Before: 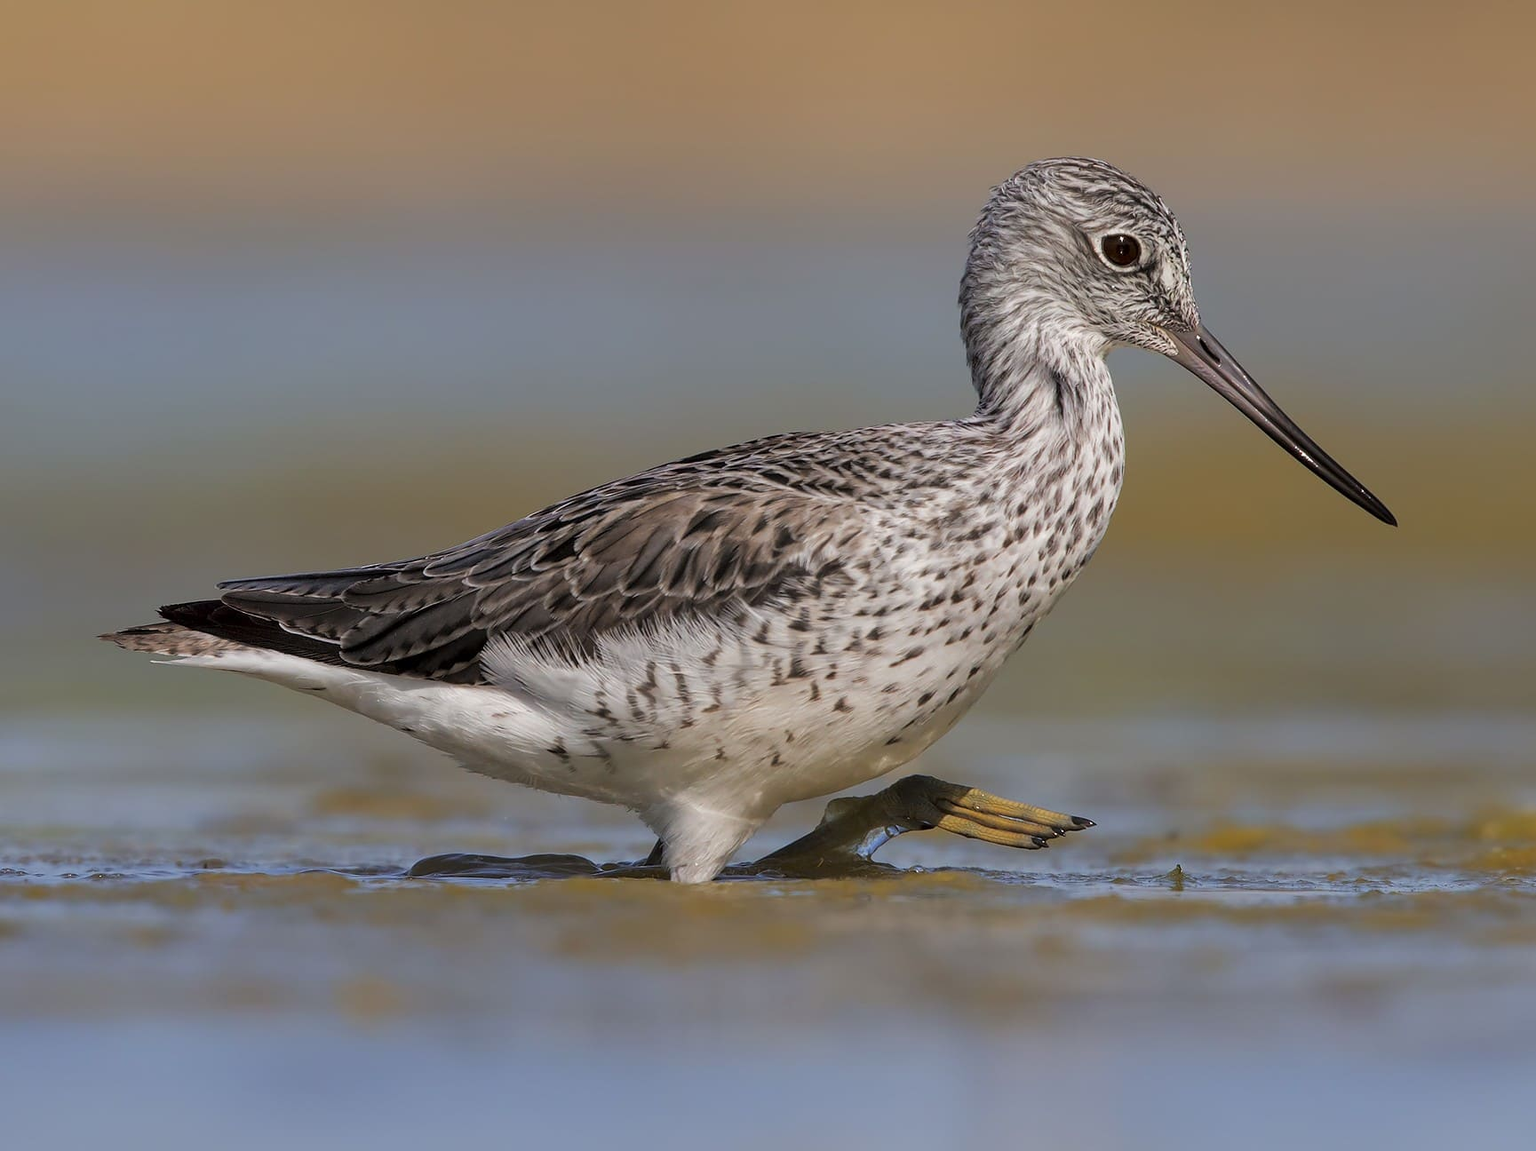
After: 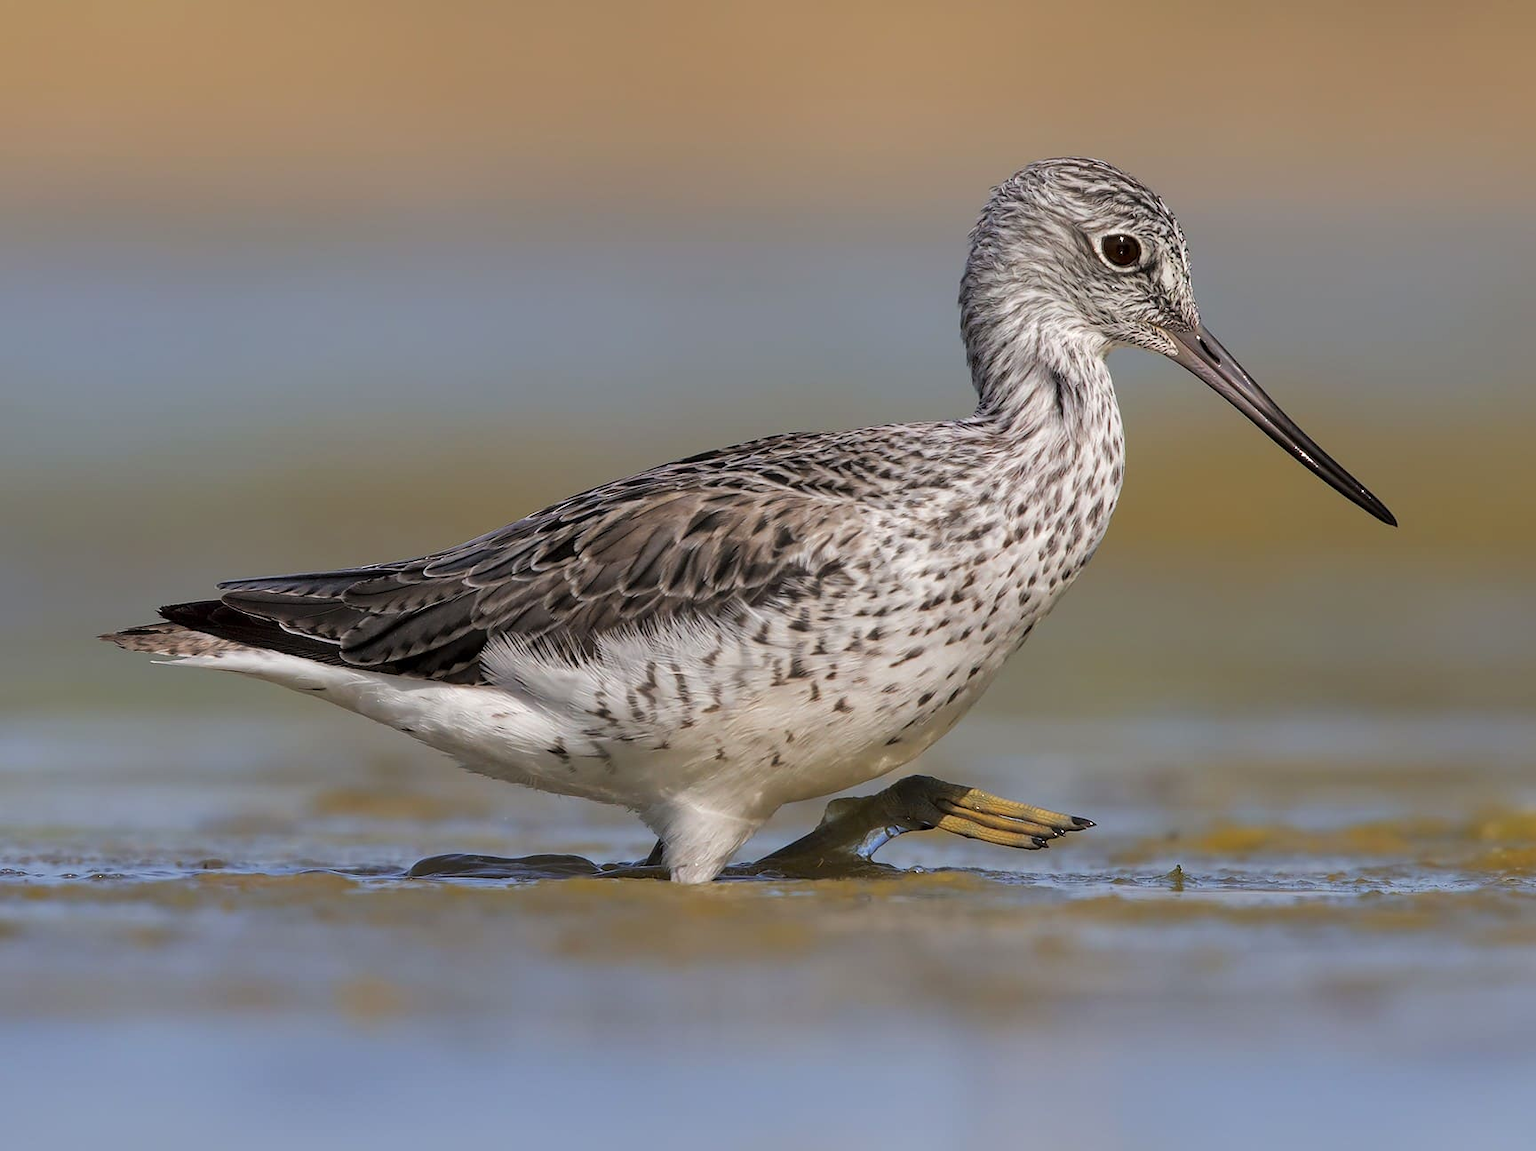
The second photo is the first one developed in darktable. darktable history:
levels: black 3.85%, levels [0, 0.476, 0.951]
